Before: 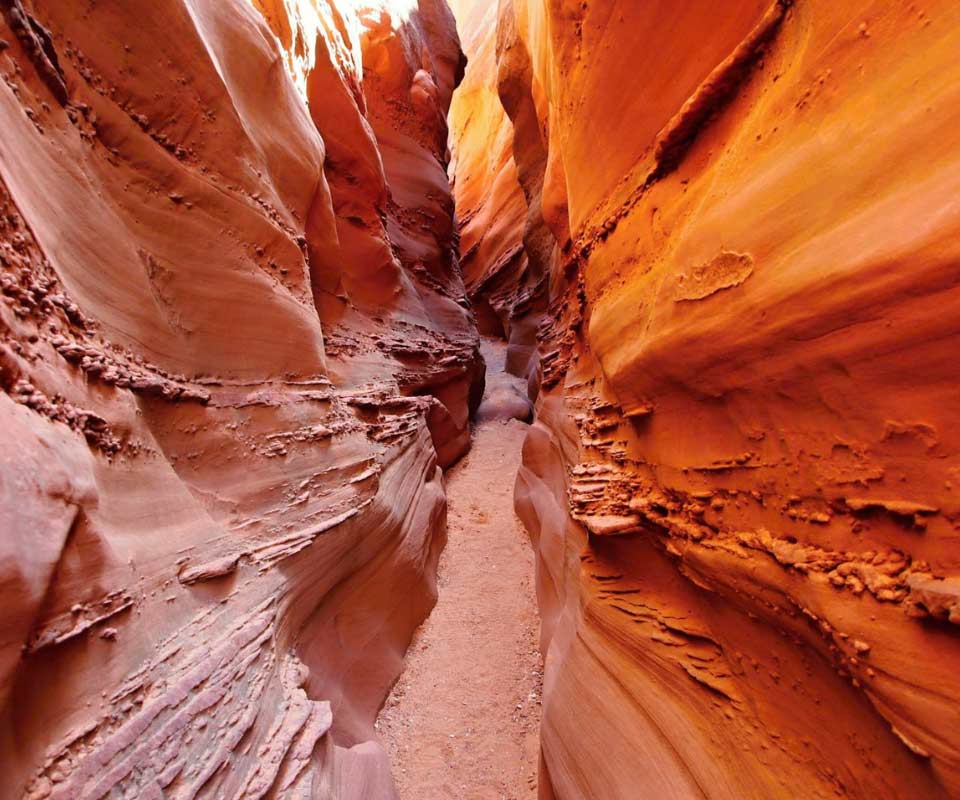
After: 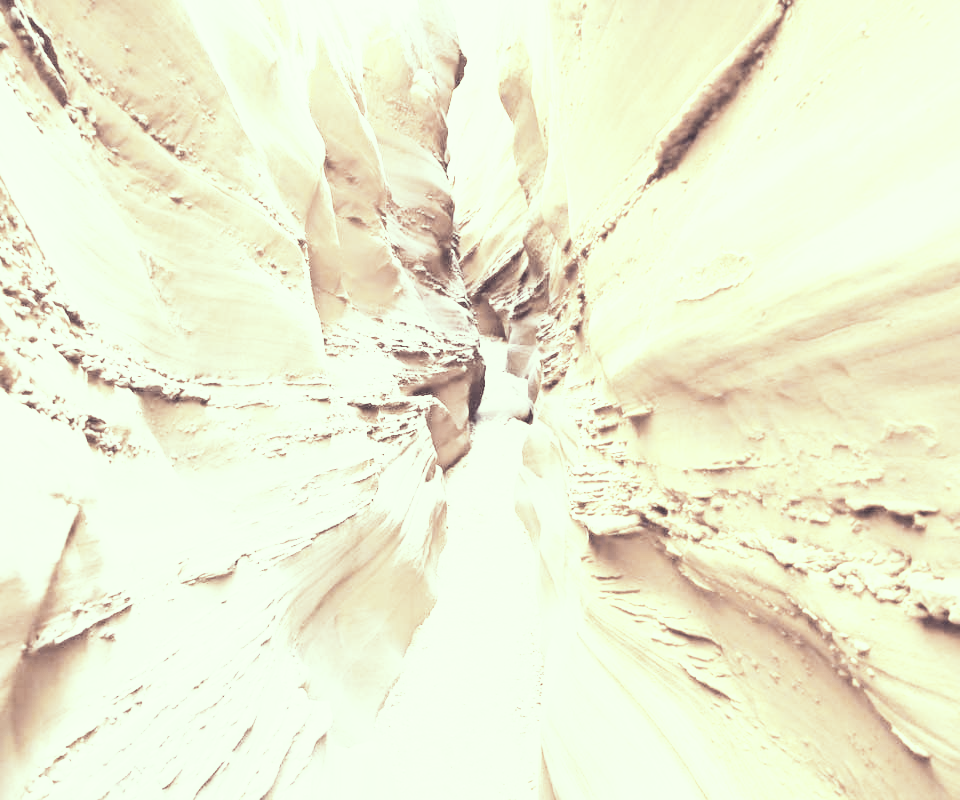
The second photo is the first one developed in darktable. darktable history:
color correction: highlights a* -20.17, highlights b* 20.27, shadows a* 20.03, shadows b* -20.46, saturation 0.43
exposure: exposure 2.25 EV, compensate highlight preservation false
tone equalizer: -8 EV -0.417 EV, -7 EV -0.389 EV, -6 EV -0.333 EV, -5 EV -0.222 EV, -3 EV 0.222 EV, -2 EV 0.333 EV, -1 EV 0.389 EV, +0 EV 0.417 EV, edges refinement/feathering 500, mask exposure compensation -1.57 EV, preserve details no
contrast brightness saturation: brightness 0.18, saturation -0.5
color balance: lift [1.01, 1, 1, 1], gamma [1.097, 1, 1, 1], gain [0.85, 1, 1, 1]
base curve: curves: ch0 [(0, 0) (0.007, 0.004) (0.027, 0.03) (0.046, 0.07) (0.207, 0.54) (0.442, 0.872) (0.673, 0.972) (1, 1)], preserve colors none
